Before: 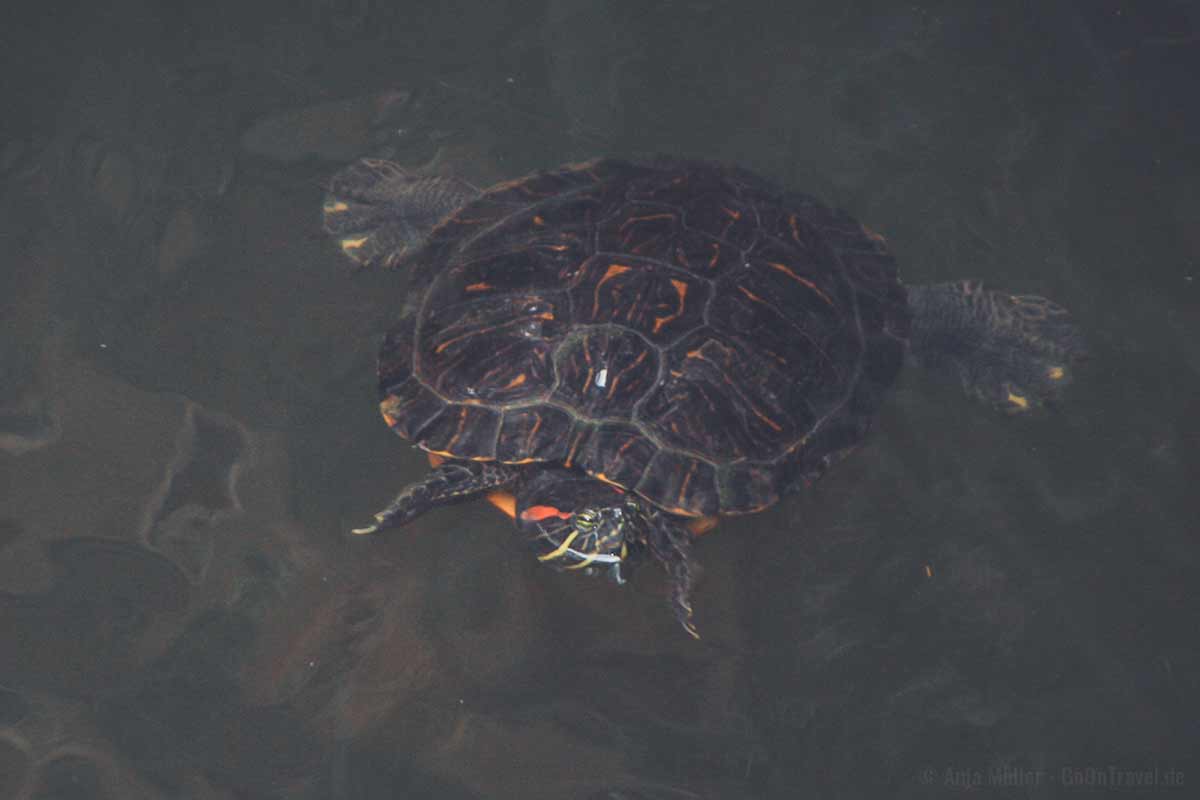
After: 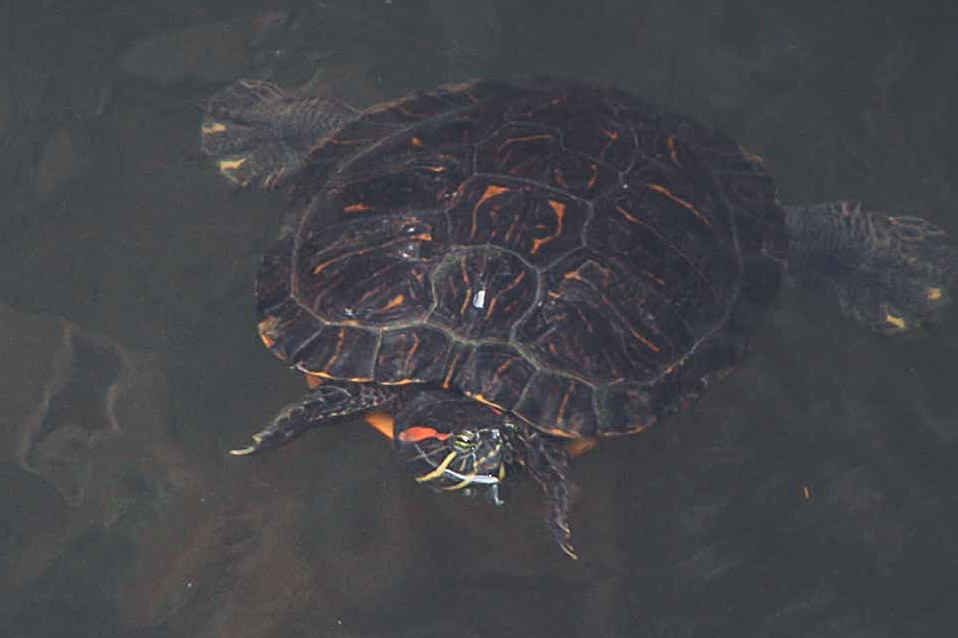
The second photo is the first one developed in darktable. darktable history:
crop and rotate: left 10.168%, top 9.9%, right 9.998%, bottom 10.233%
sharpen: on, module defaults
